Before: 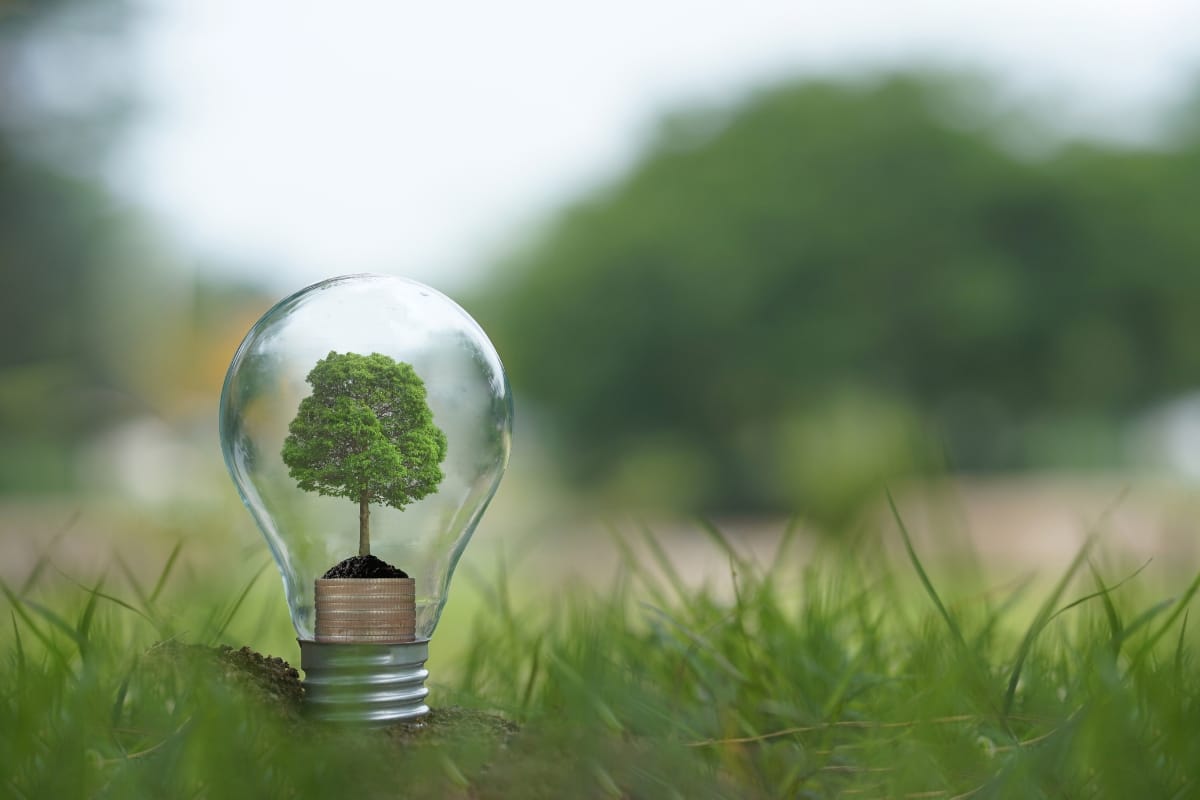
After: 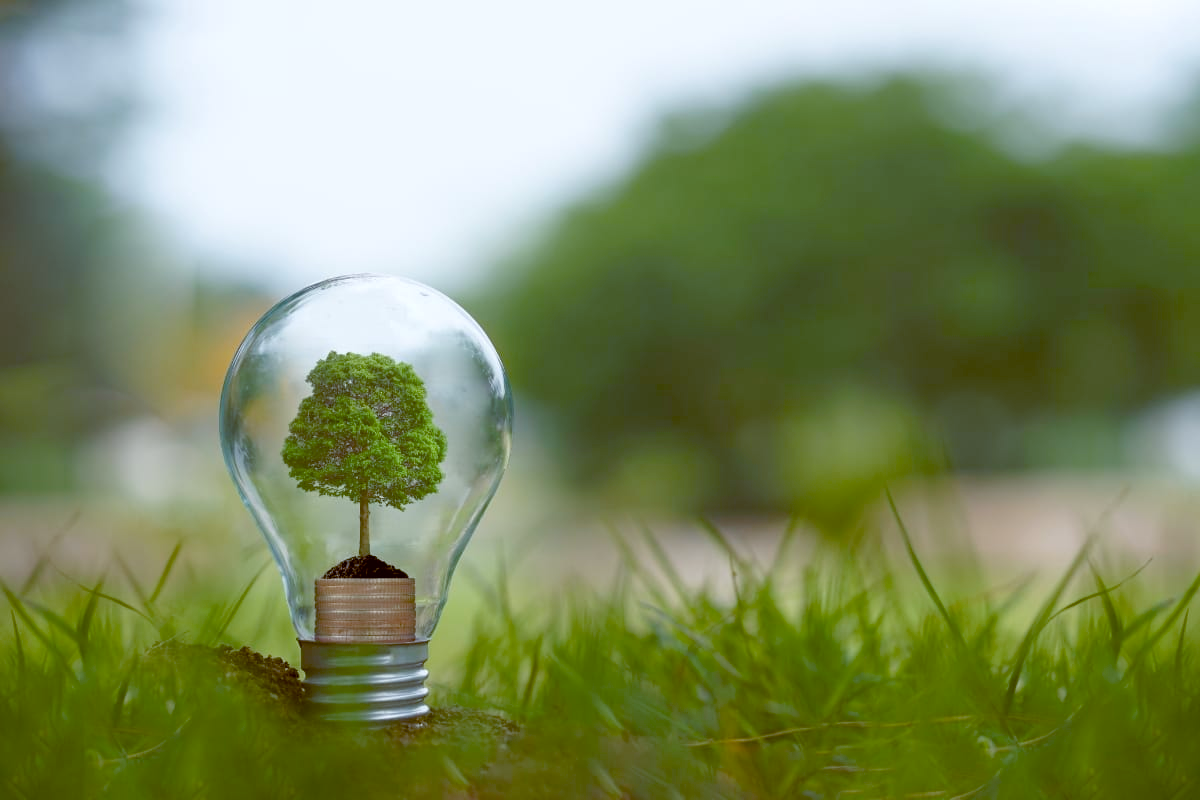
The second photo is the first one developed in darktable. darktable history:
color balance: lift [1, 1.015, 1.004, 0.985], gamma [1, 0.958, 0.971, 1.042], gain [1, 0.956, 0.977, 1.044]
color balance rgb: perceptual saturation grading › global saturation 20%, perceptual saturation grading › highlights -25%, perceptual saturation grading › shadows 50%
